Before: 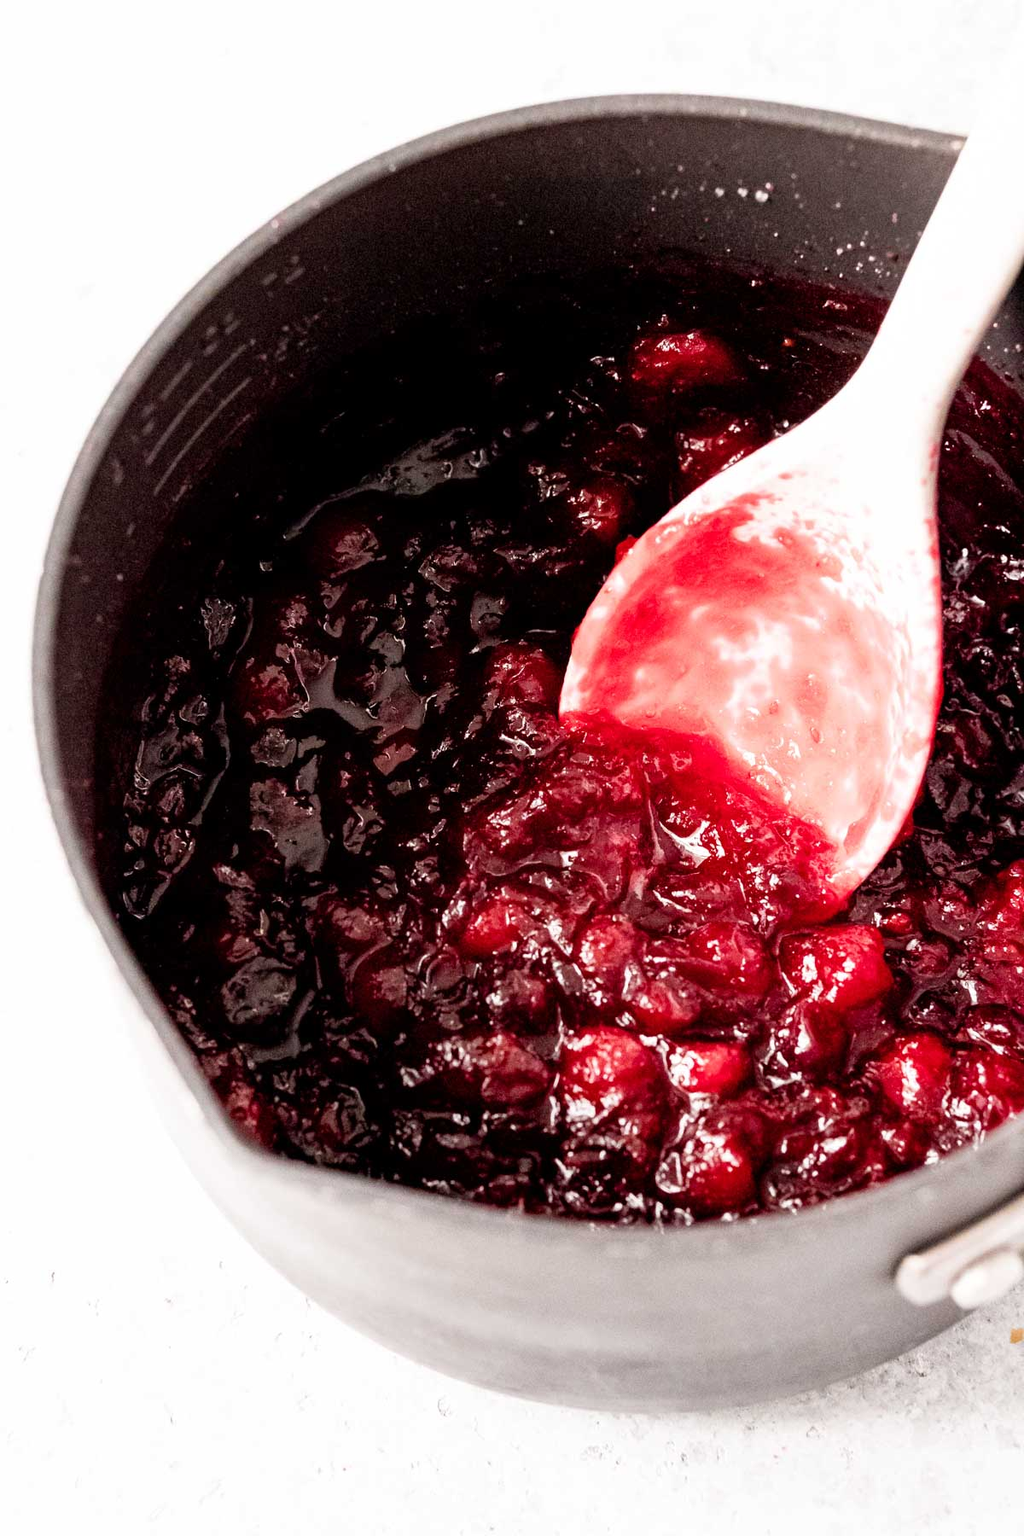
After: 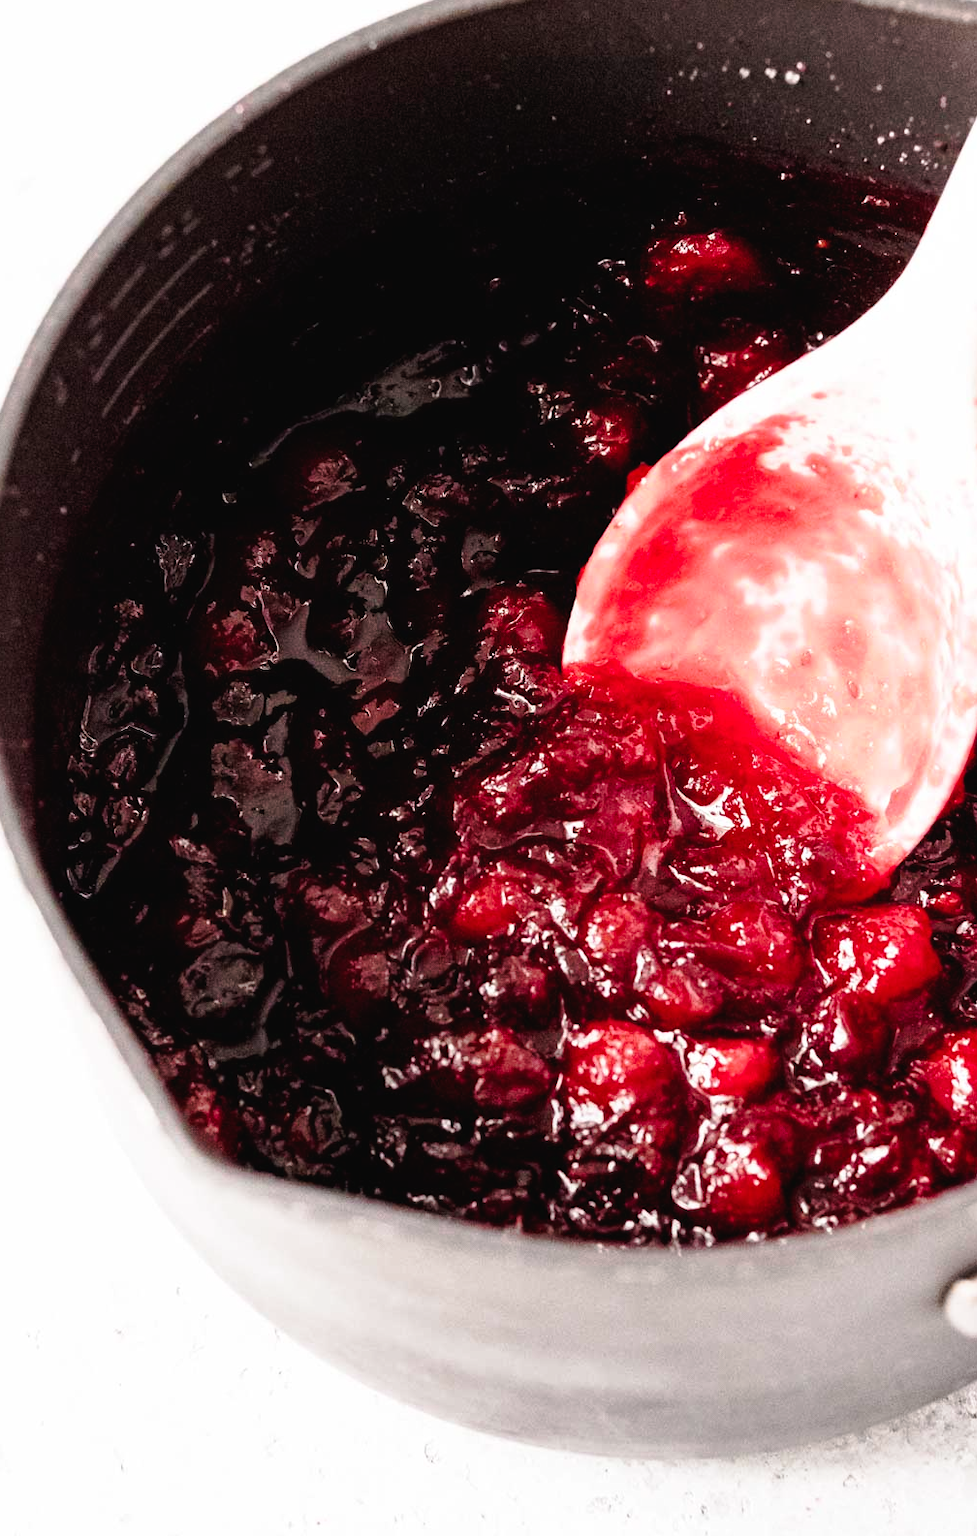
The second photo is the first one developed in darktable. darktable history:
crop: left 6.319%, top 8.377%, right 9.537%, bottom 3.559%
tone curve: curves: ch0 [(0, 0.021) (0.059, 0.053) (0.212, 0.18) (0.337, 0.304) (0.495, 0.505) (0.725, 0.731) (0.89, 0.919) (1, 1)]; ch1 [(0, 0) (0.094, 0.081) (0.285, 0.299) (0.403, 0.436) (0.479, 0.475) (0.54, 0.55) (0.615, 0.637) (0.683, 0.688) (1, 1)]; ch2 [(0, 0) (0.257, 0.217) (0.434, 0.434) (0.498, 0.507) (0.527, 0.542) (0.597, 0.587) (0.658, 0.595) (1, 1)], preserve colors none
